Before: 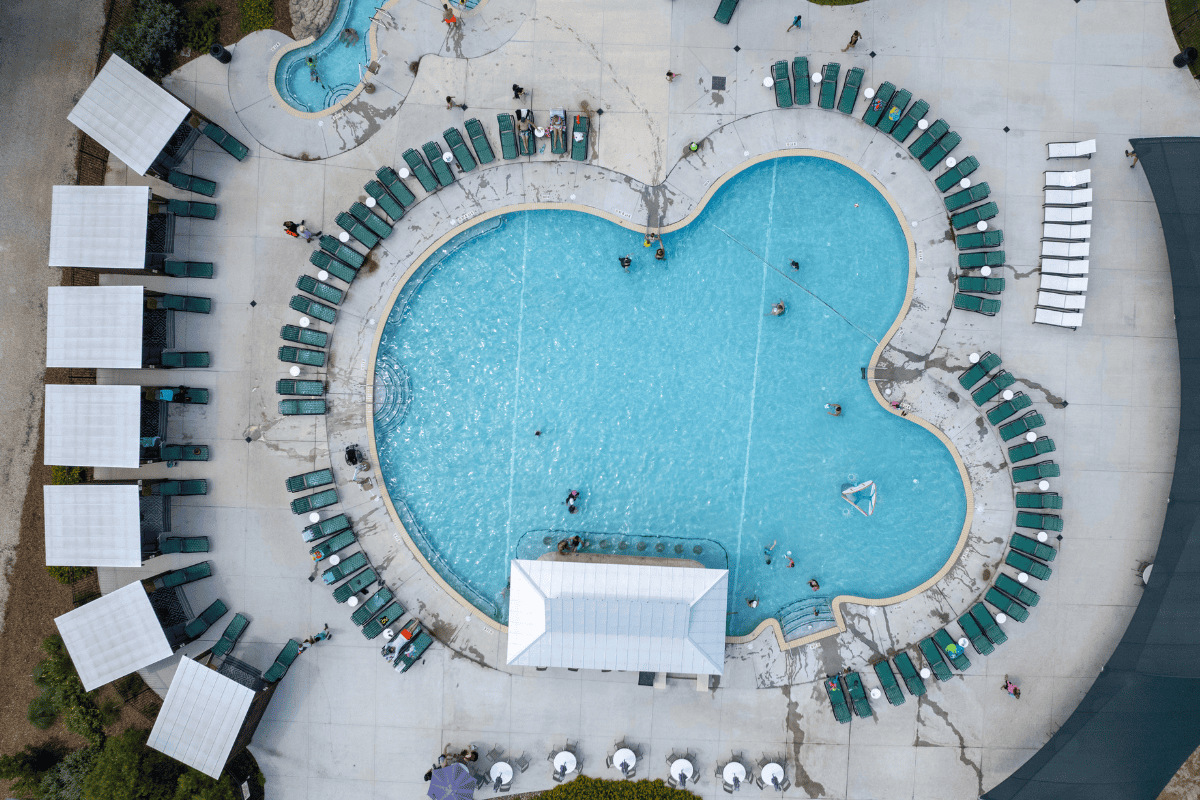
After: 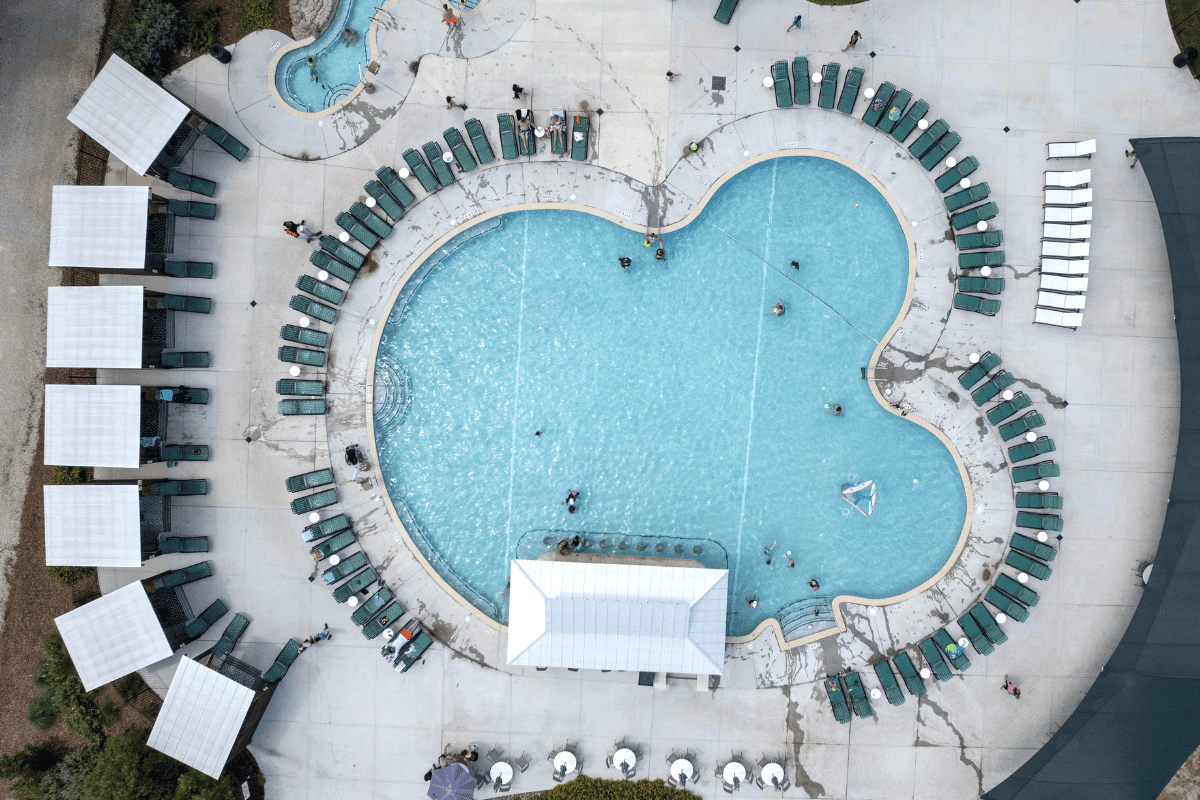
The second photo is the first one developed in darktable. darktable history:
exposure: exposure 0.269 EV, compensate exposure bias true, compensate highlight preservation false
contrast brightness saturation: contrast 0.057, brightness -0.009, saturation -0.246
